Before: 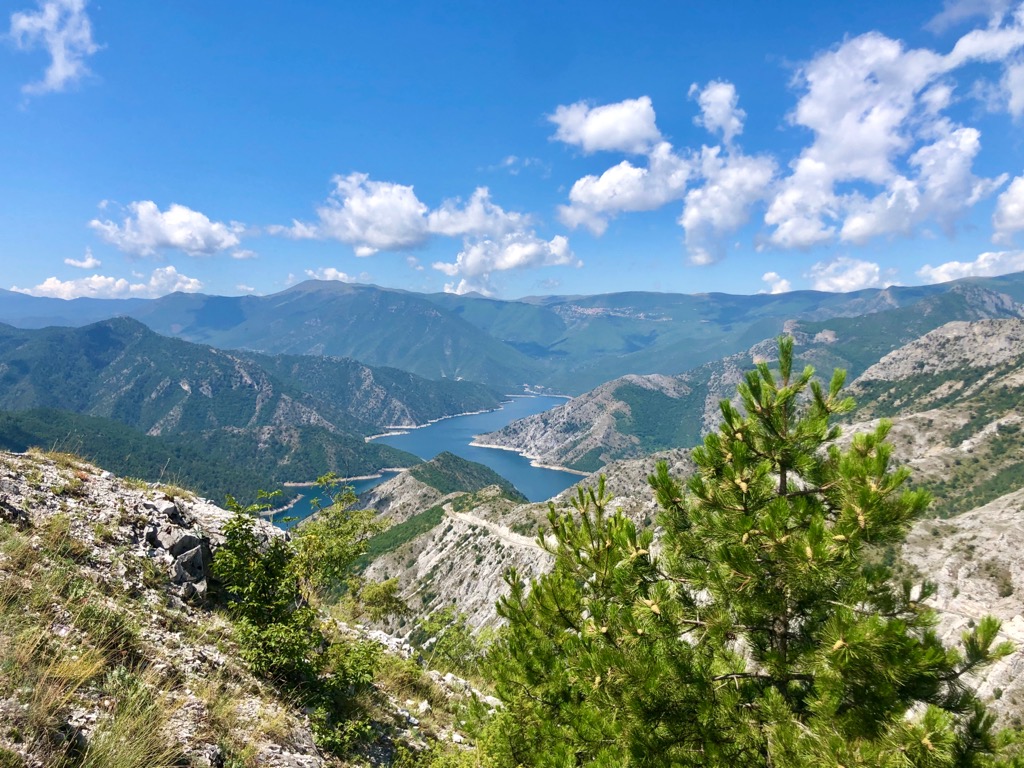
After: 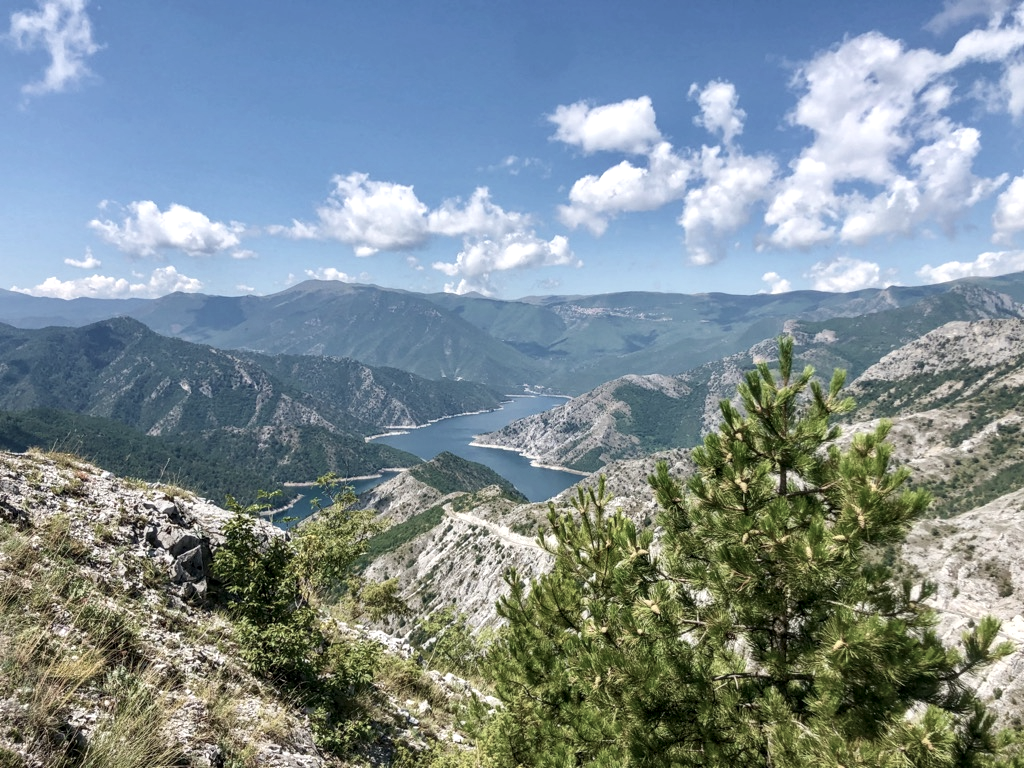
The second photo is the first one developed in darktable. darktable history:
contrast brightness saturation: contrast 0.1, saturation -0.36
local contrast: on, module defaults
